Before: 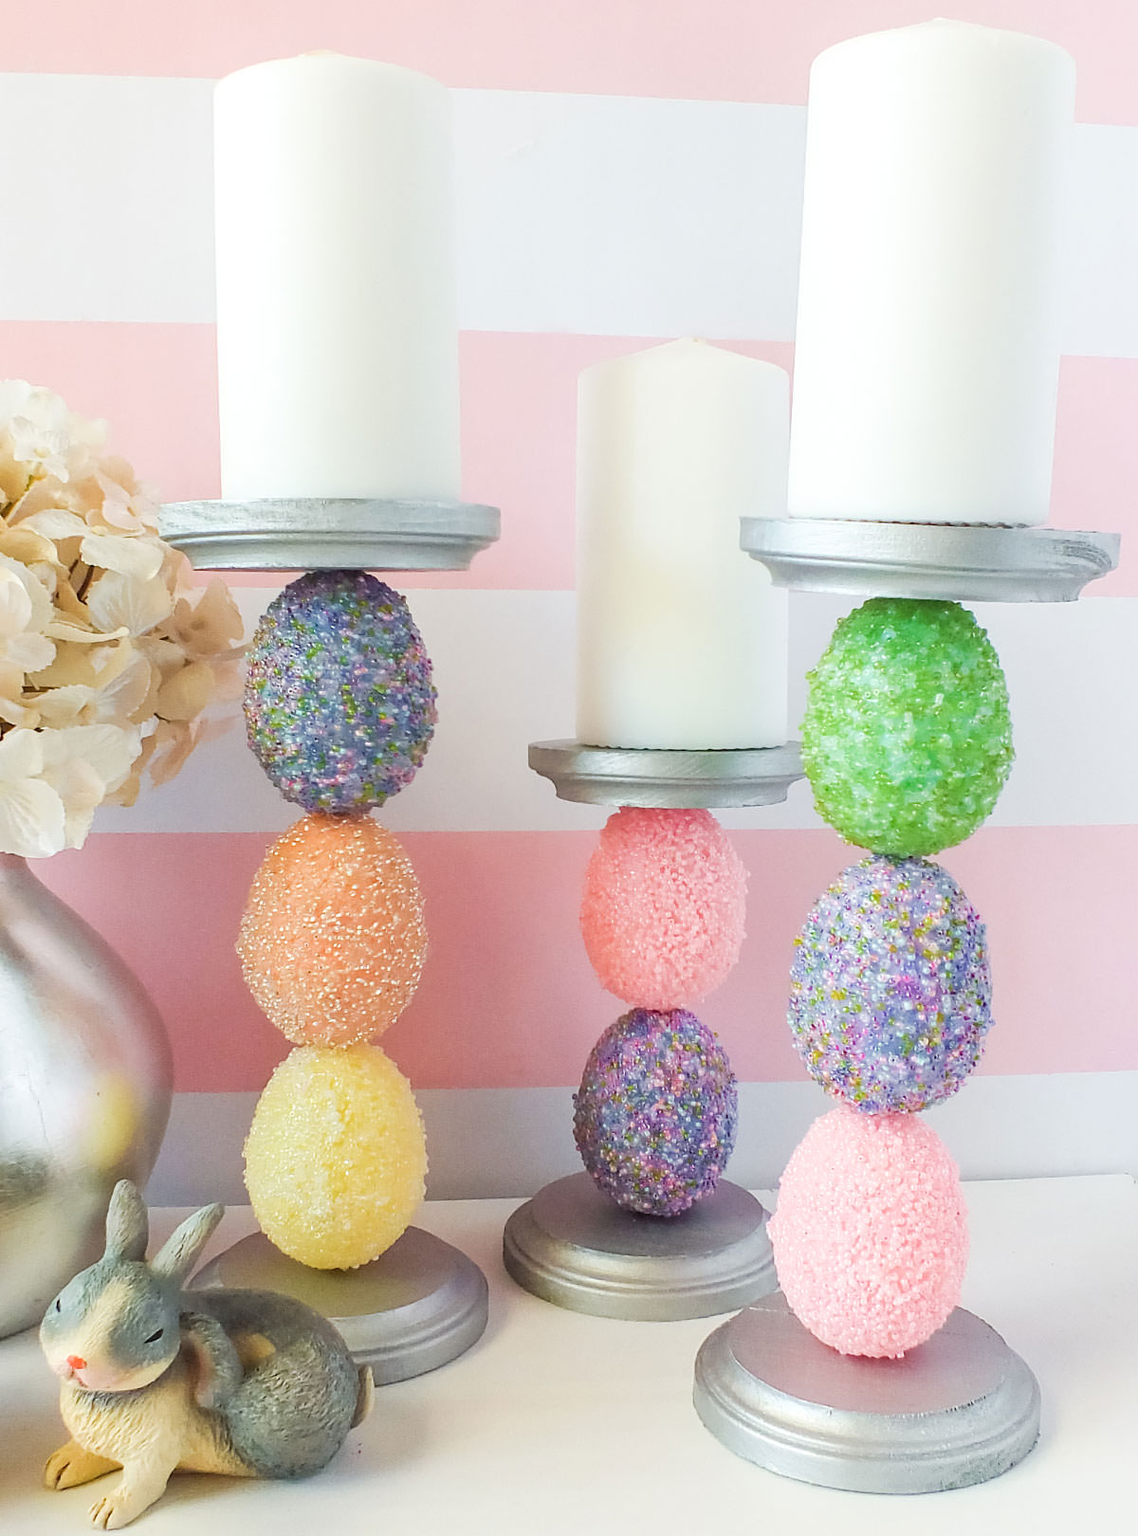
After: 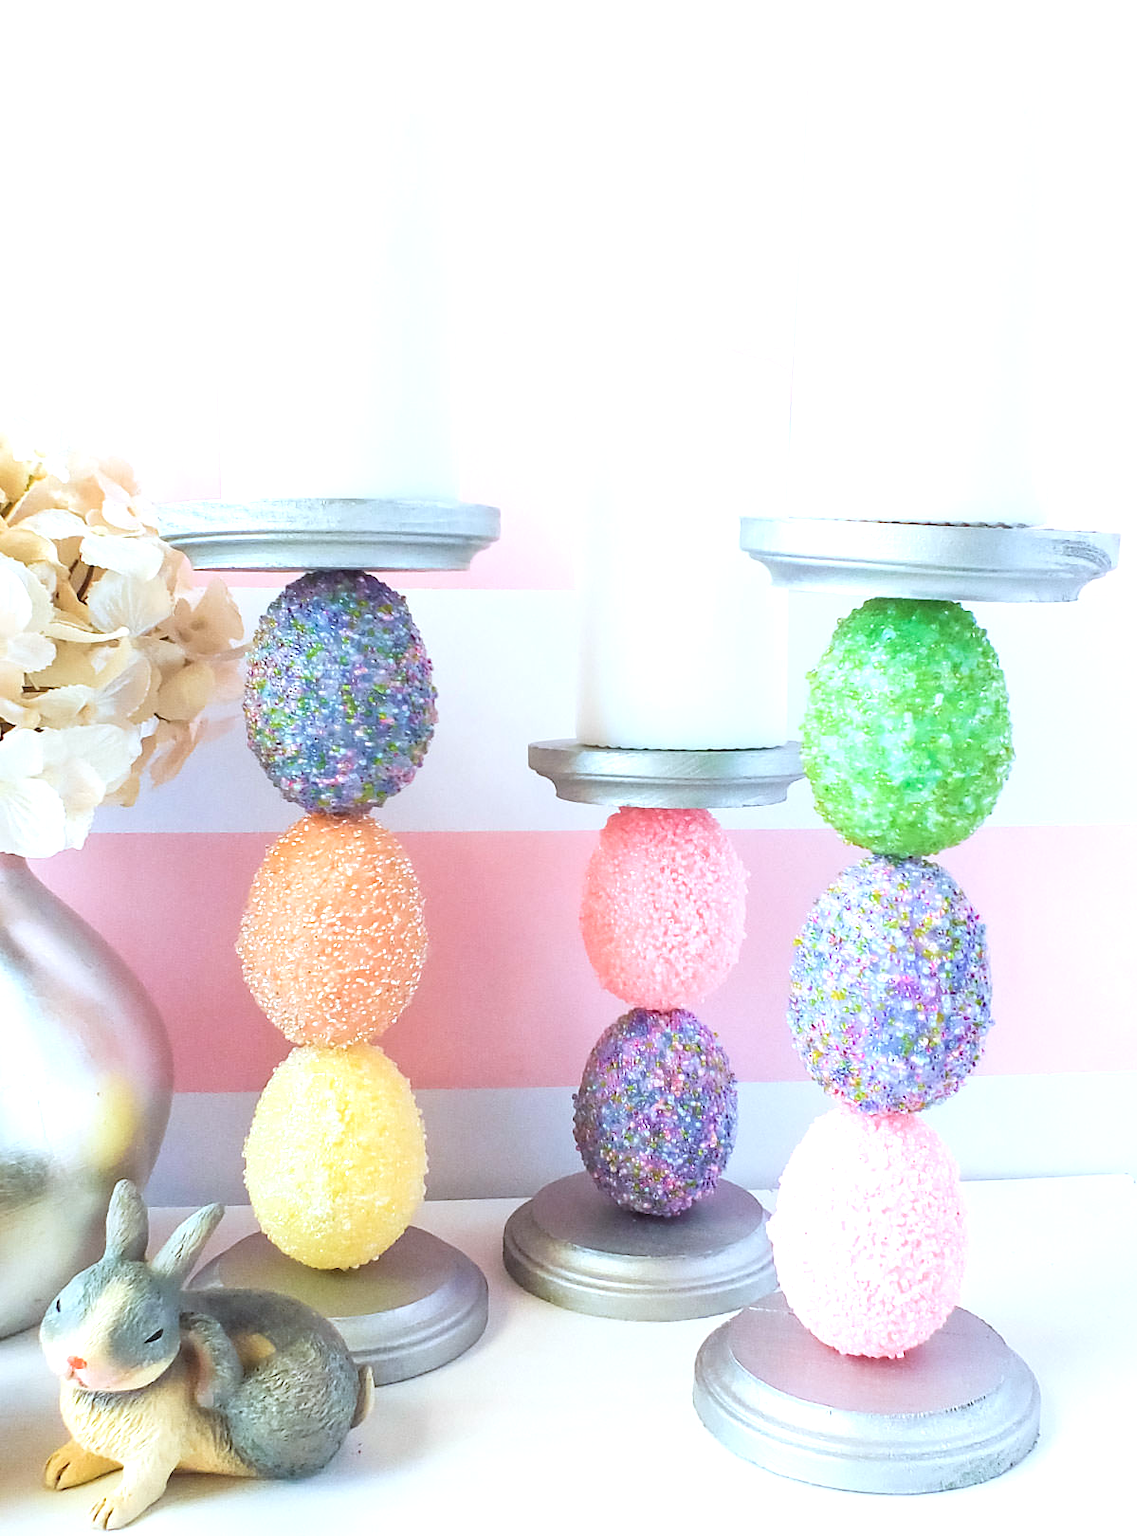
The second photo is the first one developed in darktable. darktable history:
color calibration: x 0.37, y 0.382, temperature 4317.19 K
exposure: exposure 0.565 EV, compensate highlight preservation false
